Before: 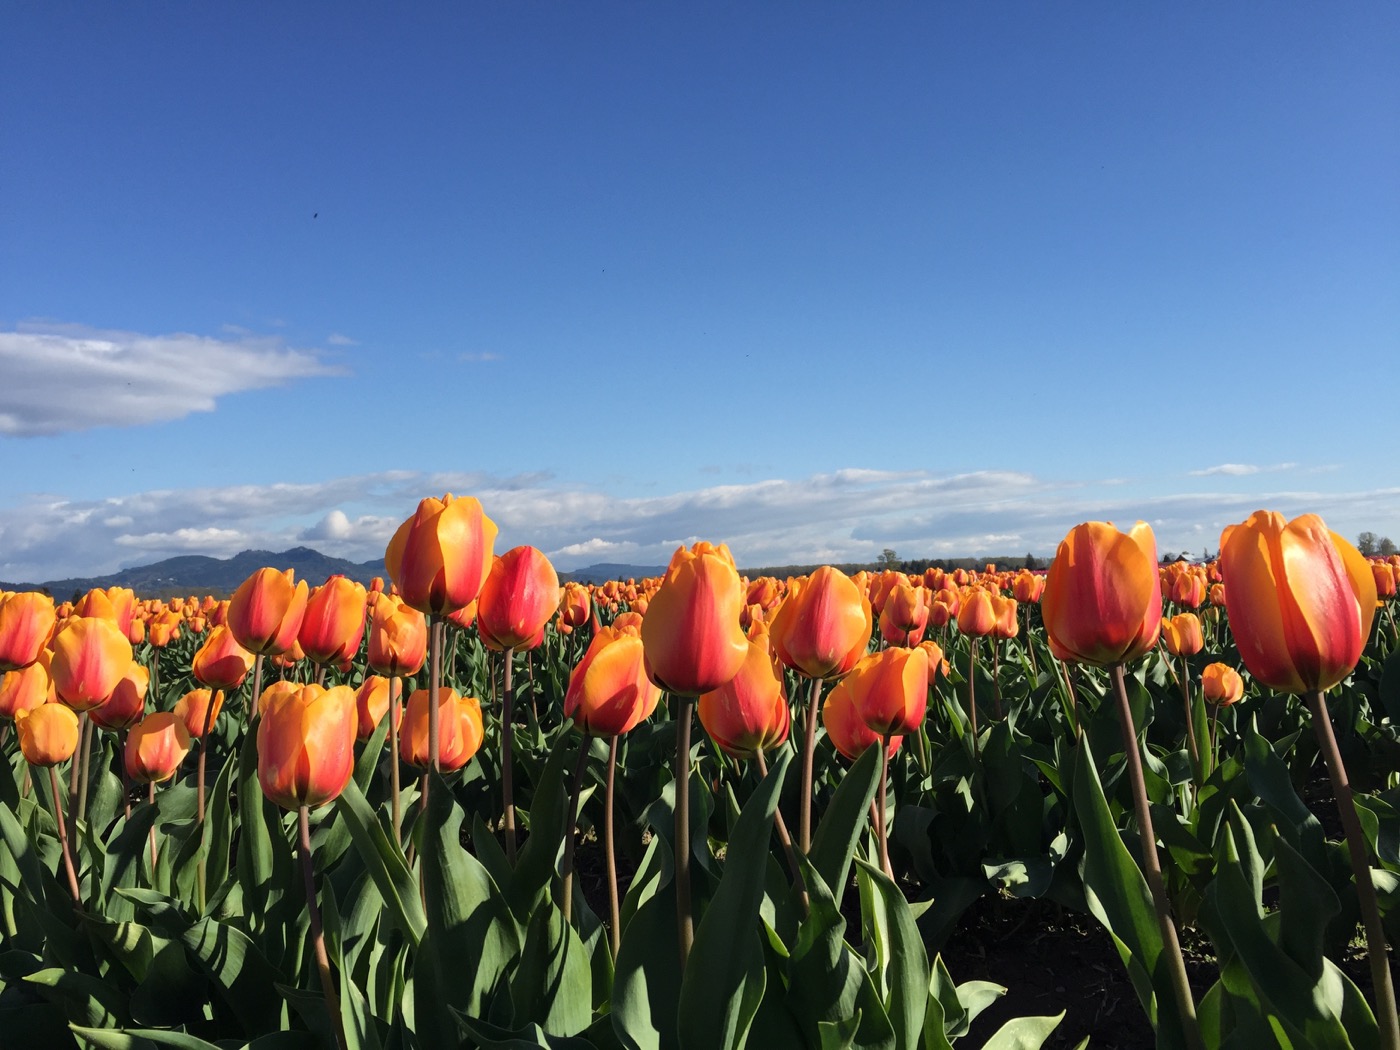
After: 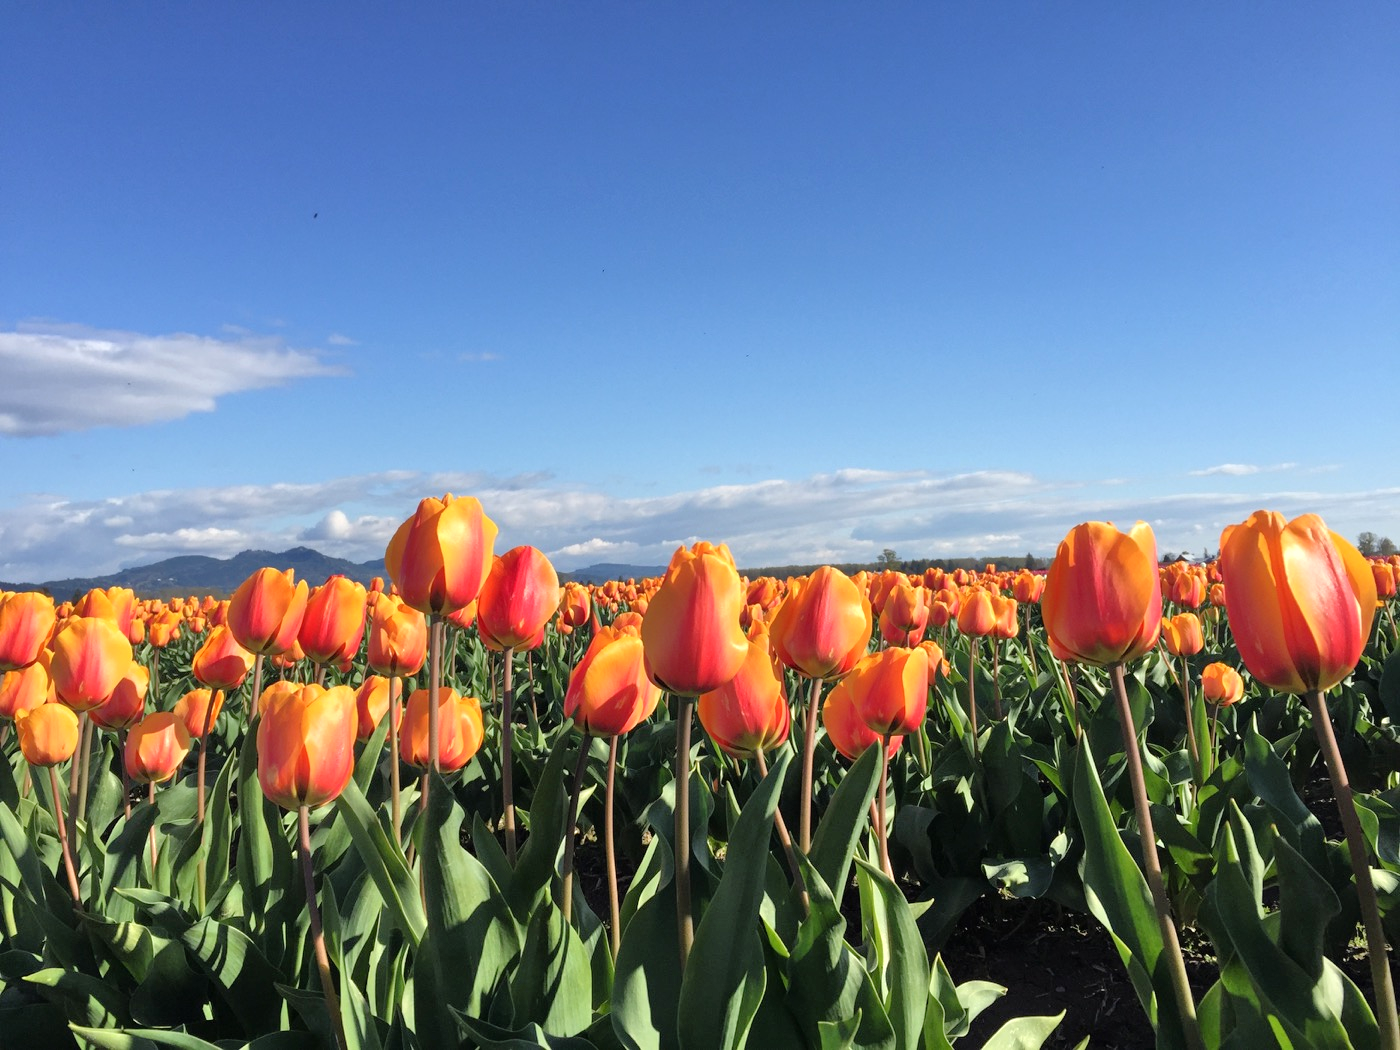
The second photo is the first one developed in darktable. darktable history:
tone equalizer: -7 EV 0.162 EV, -6 EV 0.566 EV, -5 EV 1.12 EV, -4 EV 1.32 EV, -3 EV 1.13 EV, -2 EV 0.6 EV, -1 EV 0.165 EV
exposure: black level correction 0, exposure 0.2 EV, compensate highlight preservation false
